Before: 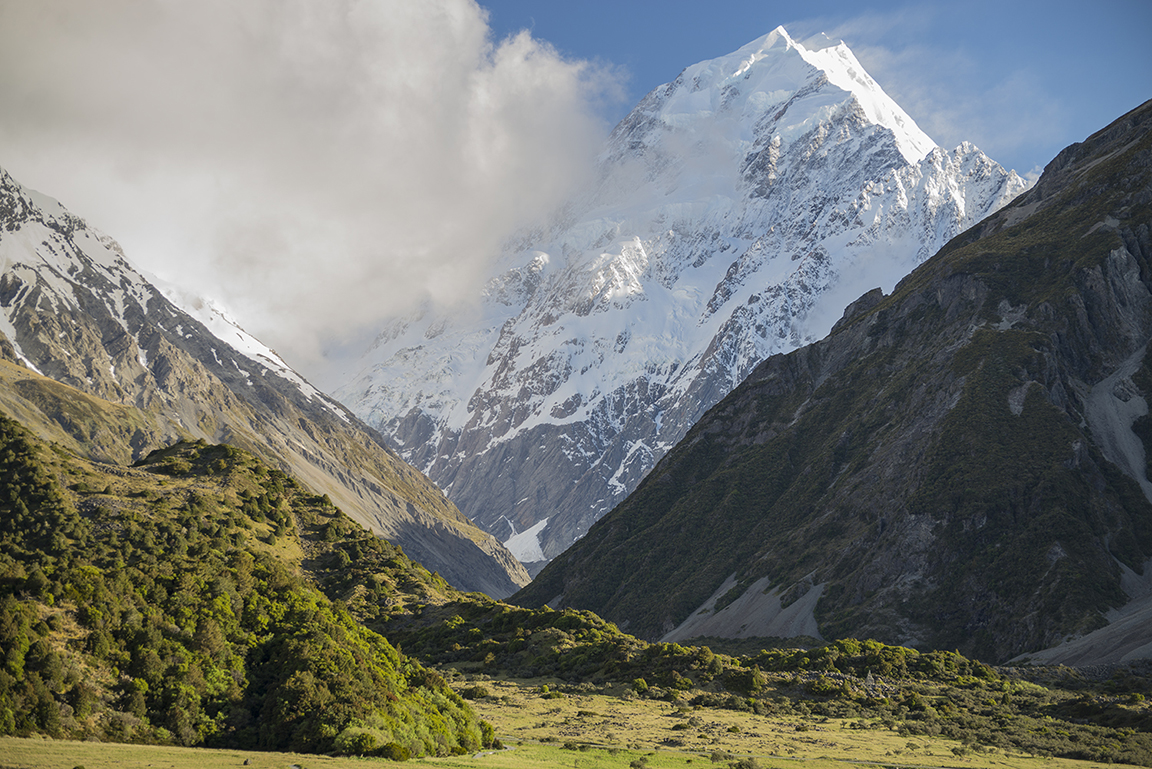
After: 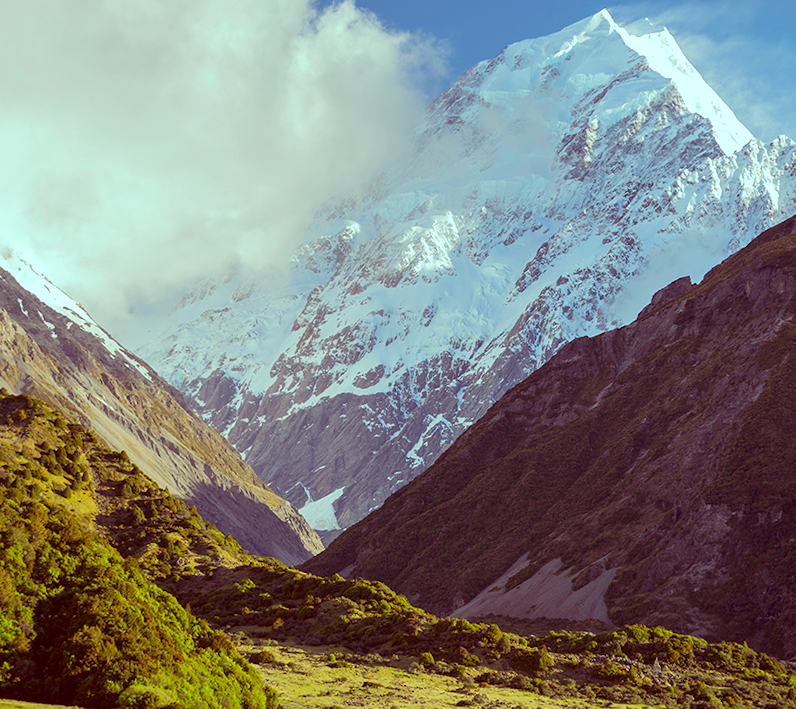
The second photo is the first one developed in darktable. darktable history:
crop and rotate: angle -3.27°, left 14.277%, top 0.028%, right 10.766%, bottom 0.028%
color balance rgb: shadows lift › luminance 0.49%, shadows lift › chroma 6.83%, shadows lift › hue 300.29°, power › hue 208.98°, highlights gain › luminance 20.24%, highlights gain › chroma 2.73%, highlights gain › hue 173.85°, perceptual saturation grading › global saturation 18.05%
color correction: highlights a* -7.23, highlights b* -0.161, shadows a* 20.08, shadows b* 11.73
